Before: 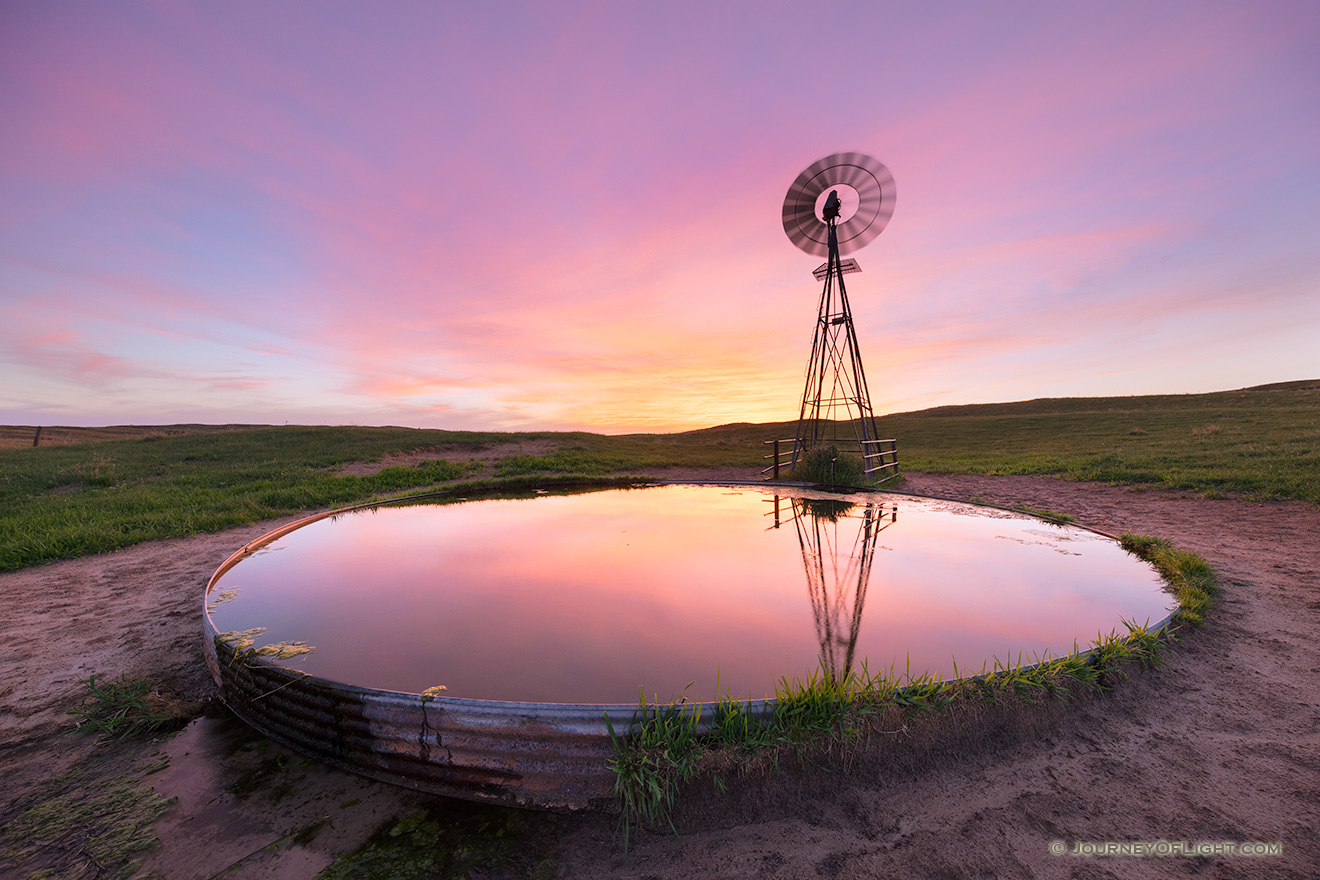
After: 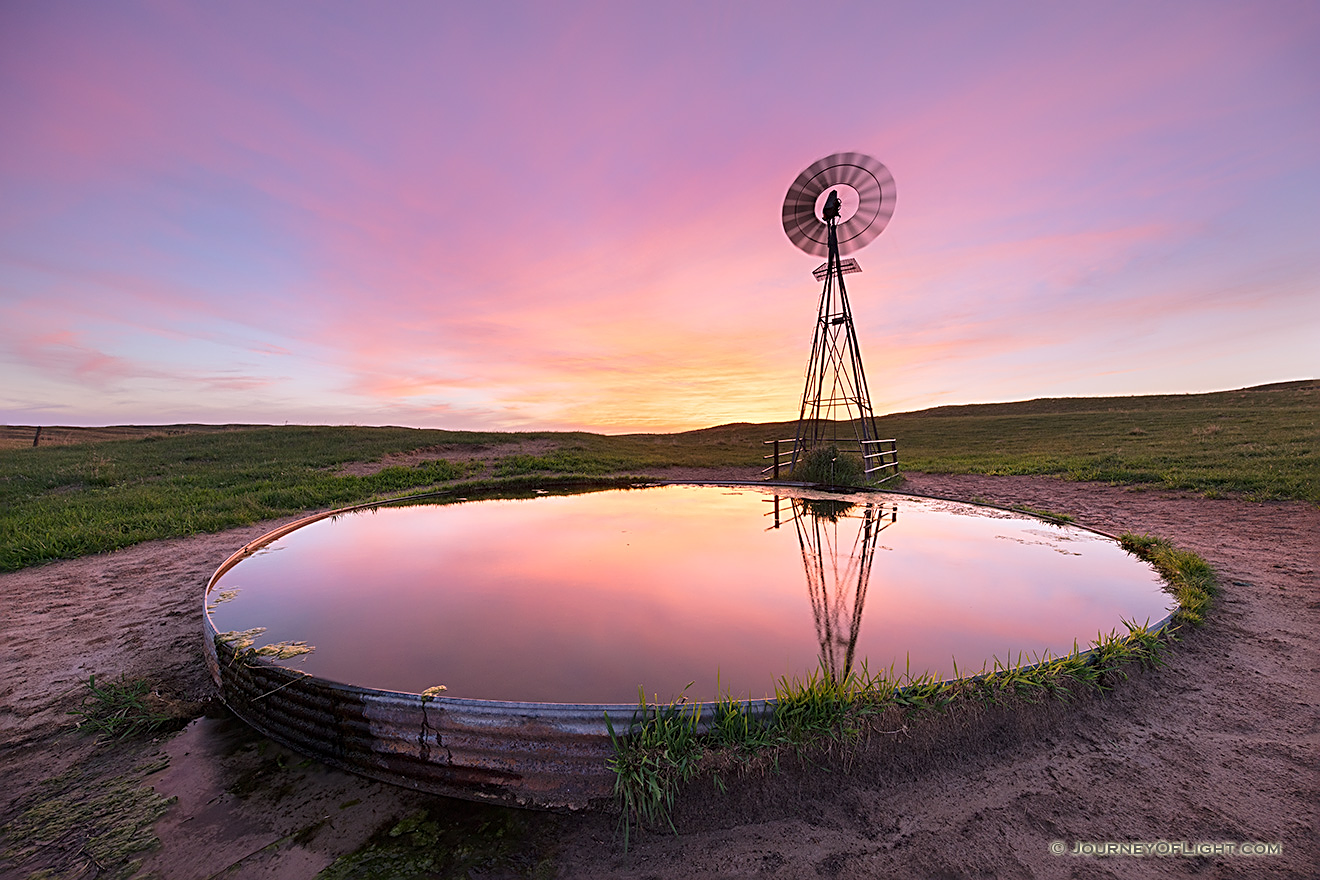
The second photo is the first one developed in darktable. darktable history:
sharpen: radius 2.55, amount 0.645
color correction: highlights b* -0.015
